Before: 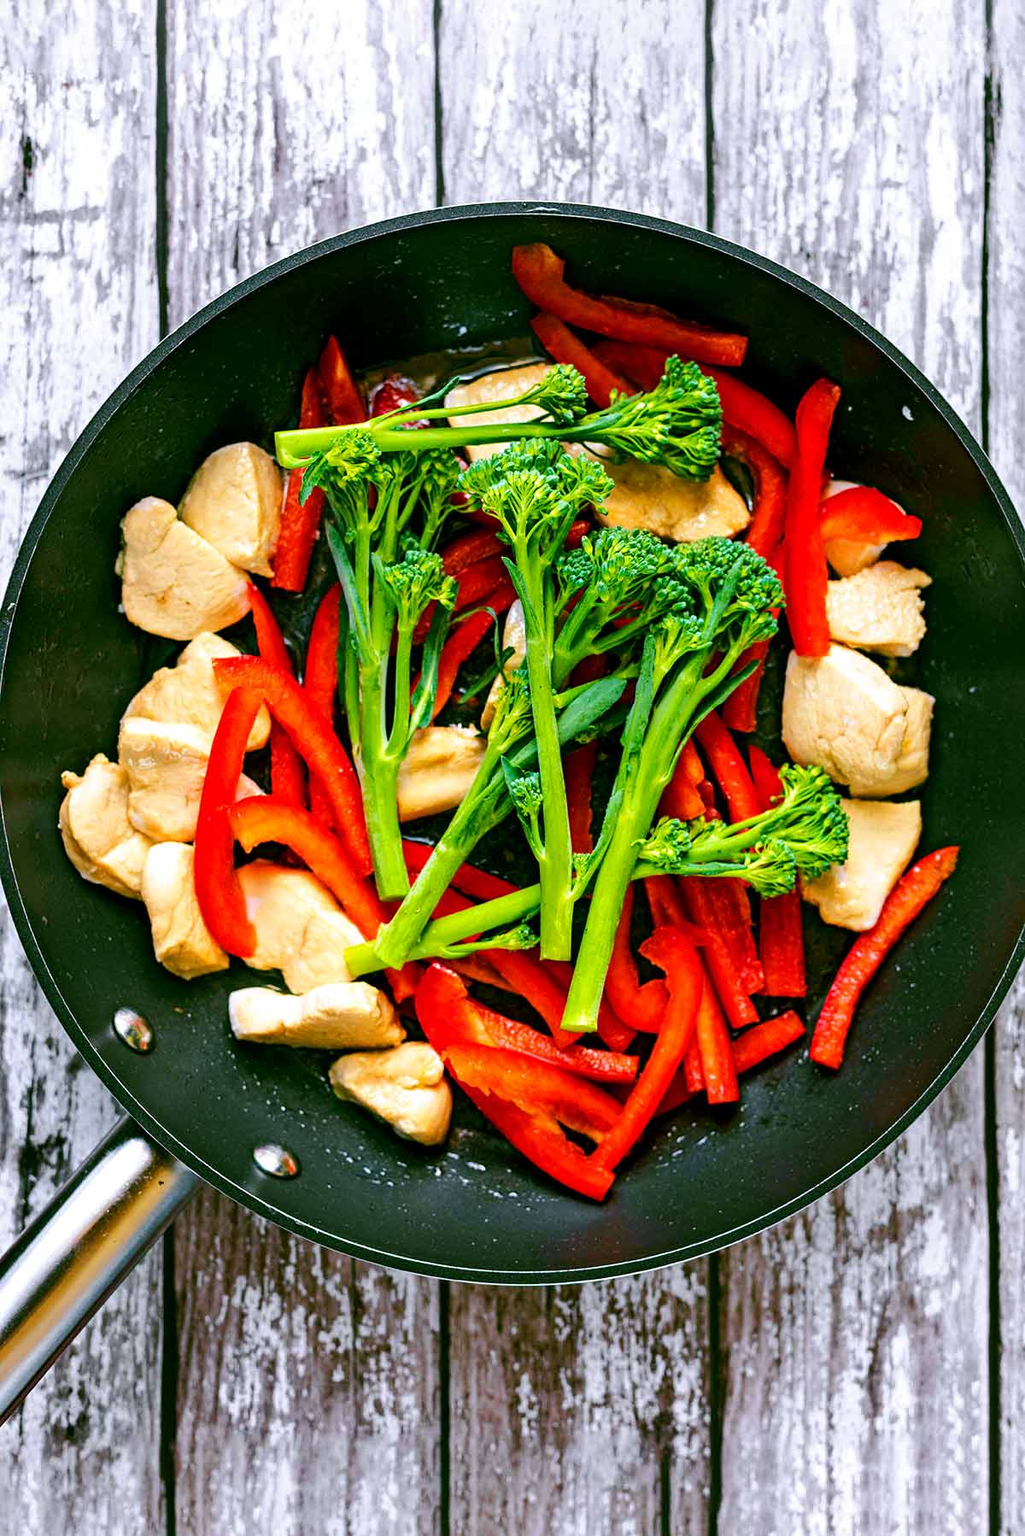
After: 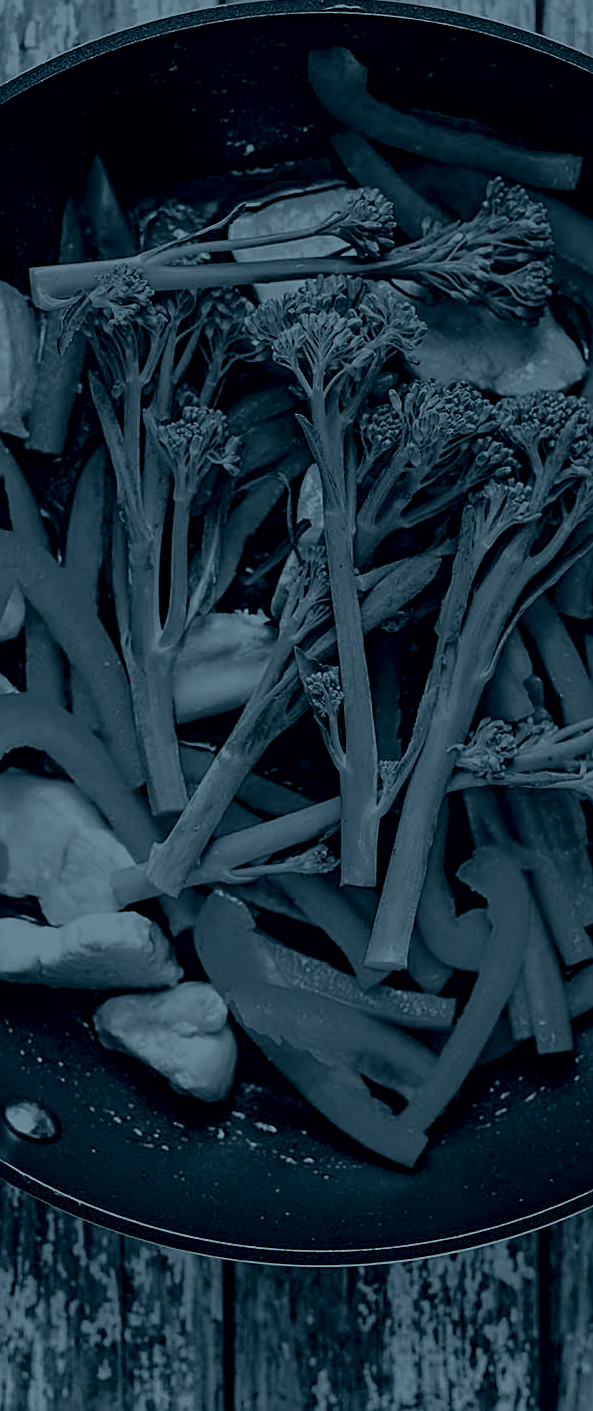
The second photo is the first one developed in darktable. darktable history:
colorize: hue 194.4°, saturation 29%, source mix 61.75%, lightness 3.98%, version 1
color calibration: output gray [0.31, 0.36, 0.33, 0], gray › normalize channels true, illuminant same as pipeline (D50), adaptation XYZ, x 0.346, y 0.359, gamut compression 0
crop and rotate: angle 0.02°, left 24.353%, top 13.219%, right 26.156%, bottom 8.224%
sharpen: on, module defaults
